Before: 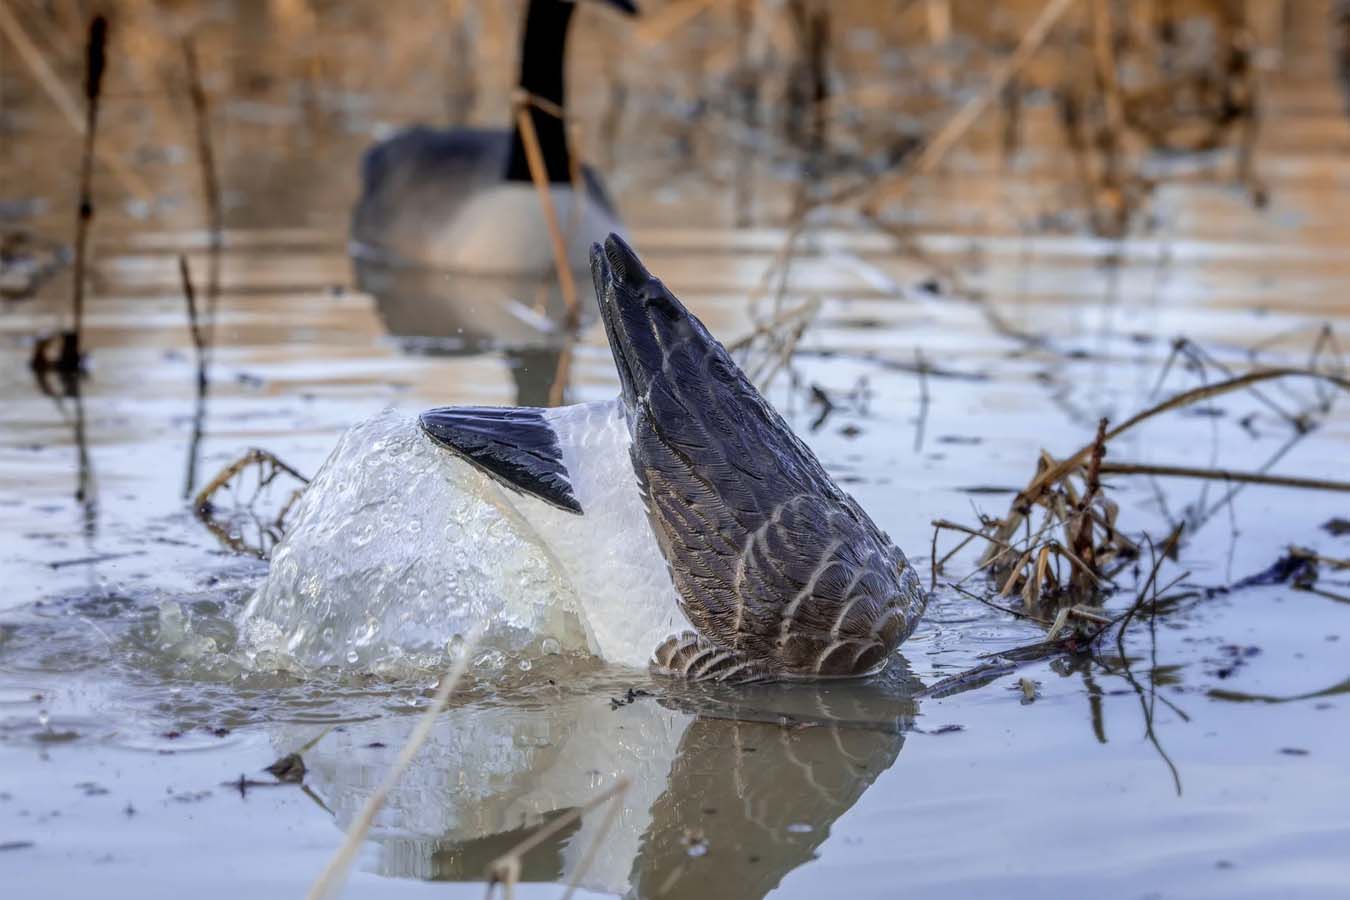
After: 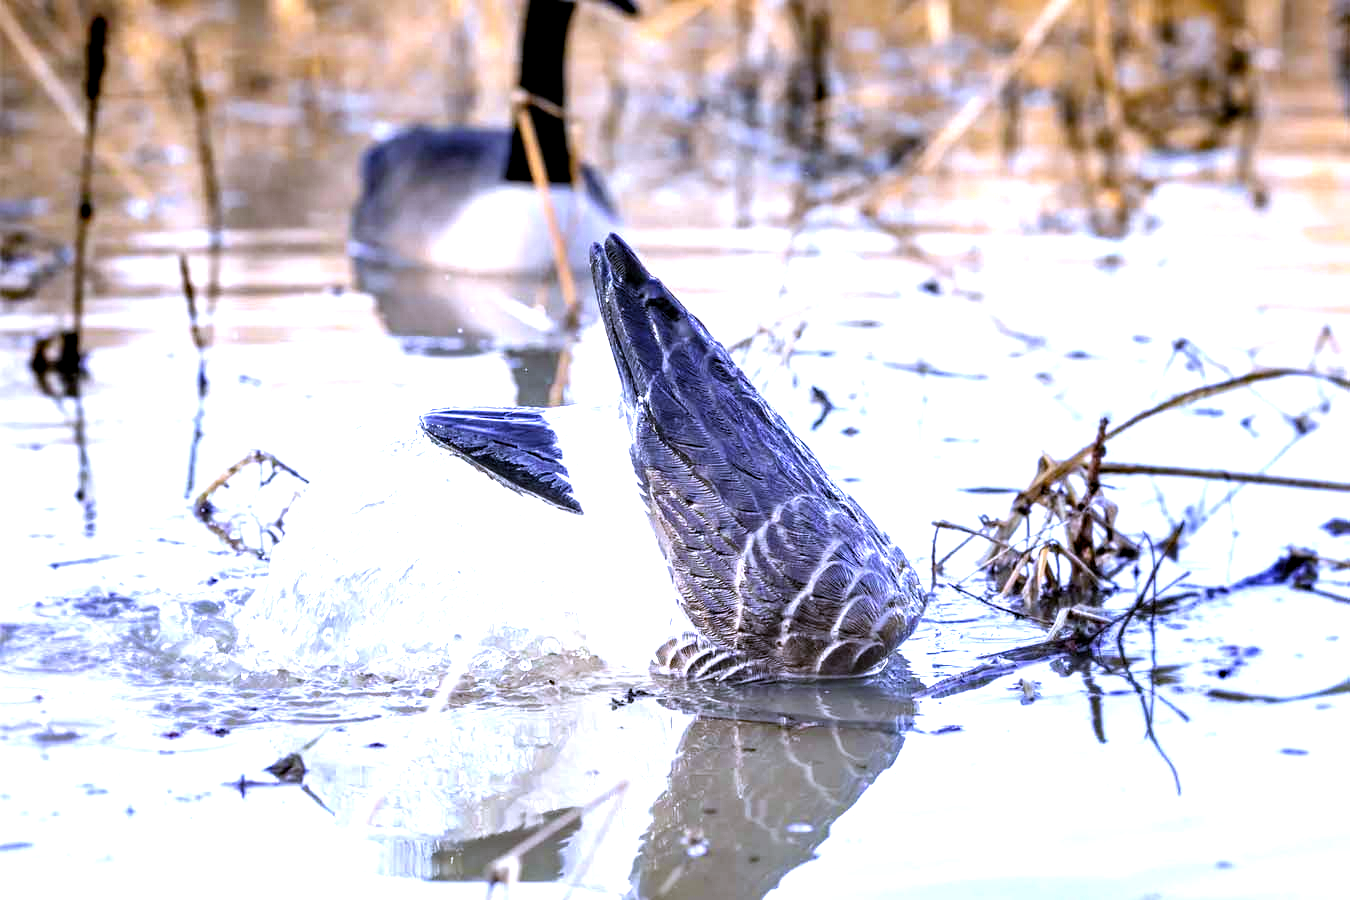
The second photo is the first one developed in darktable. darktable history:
exposure: black level correction 0.001, exposure 0.5 EV, compensate exposure bias true, compensate highlight preservation false
color correction: highlights a* 7.34, highlights b* 4.37
white balance: red 0.871, blue 1.249
levels: levels [0.012, 0.367, 0.697]
haze removal: compatibility mode true, adaptive false
